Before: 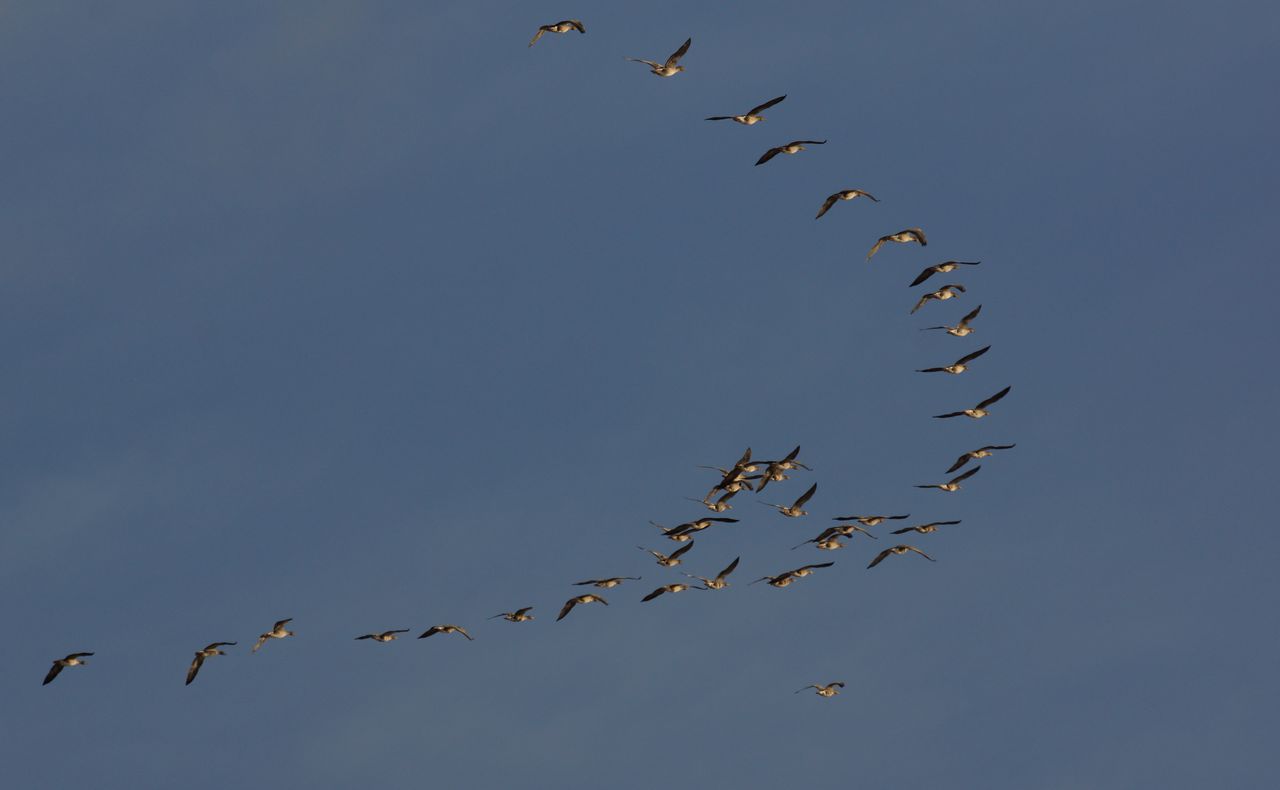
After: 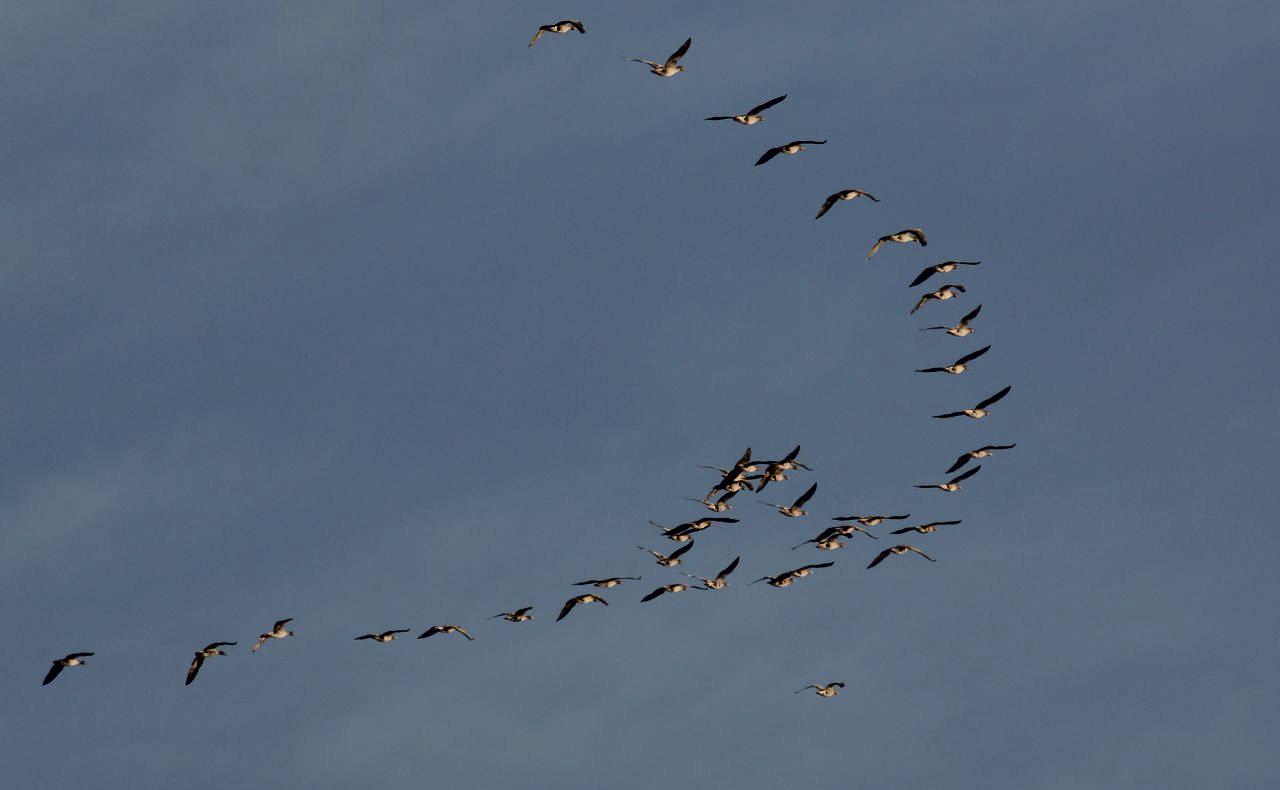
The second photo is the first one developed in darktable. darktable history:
shadows and highlights: shadows 36.5, highlights -27.45, soften with gaussian
tone curve: curves: ch0 [(0, 0) (0.049, 0.01) (0.154, 0.081) (0.491, 0.56) (0.739, 0.794) (0.992, 0.937)]; ch1 [(0, 0) (0.172, 0.123) (0.317, 0.272) (0.401, 0.422) (0.499, 0.497) (0.531, 0.54) (0.615, 0.603) (0.741, 0.783) (1, 1)]; ch2 [(0, 0) (0.411, 0.424) (0.462, 0.464) (0.502, 0.489) (0.544, 0.551) (0.686, 0.638) (1, 1)], color space Lab, independent channels, preserve colors none
filmic rgb: black relative exposure -7.65 EV, white relative exposure 4.56 EV, hardness 3.61, contrast 1.056
